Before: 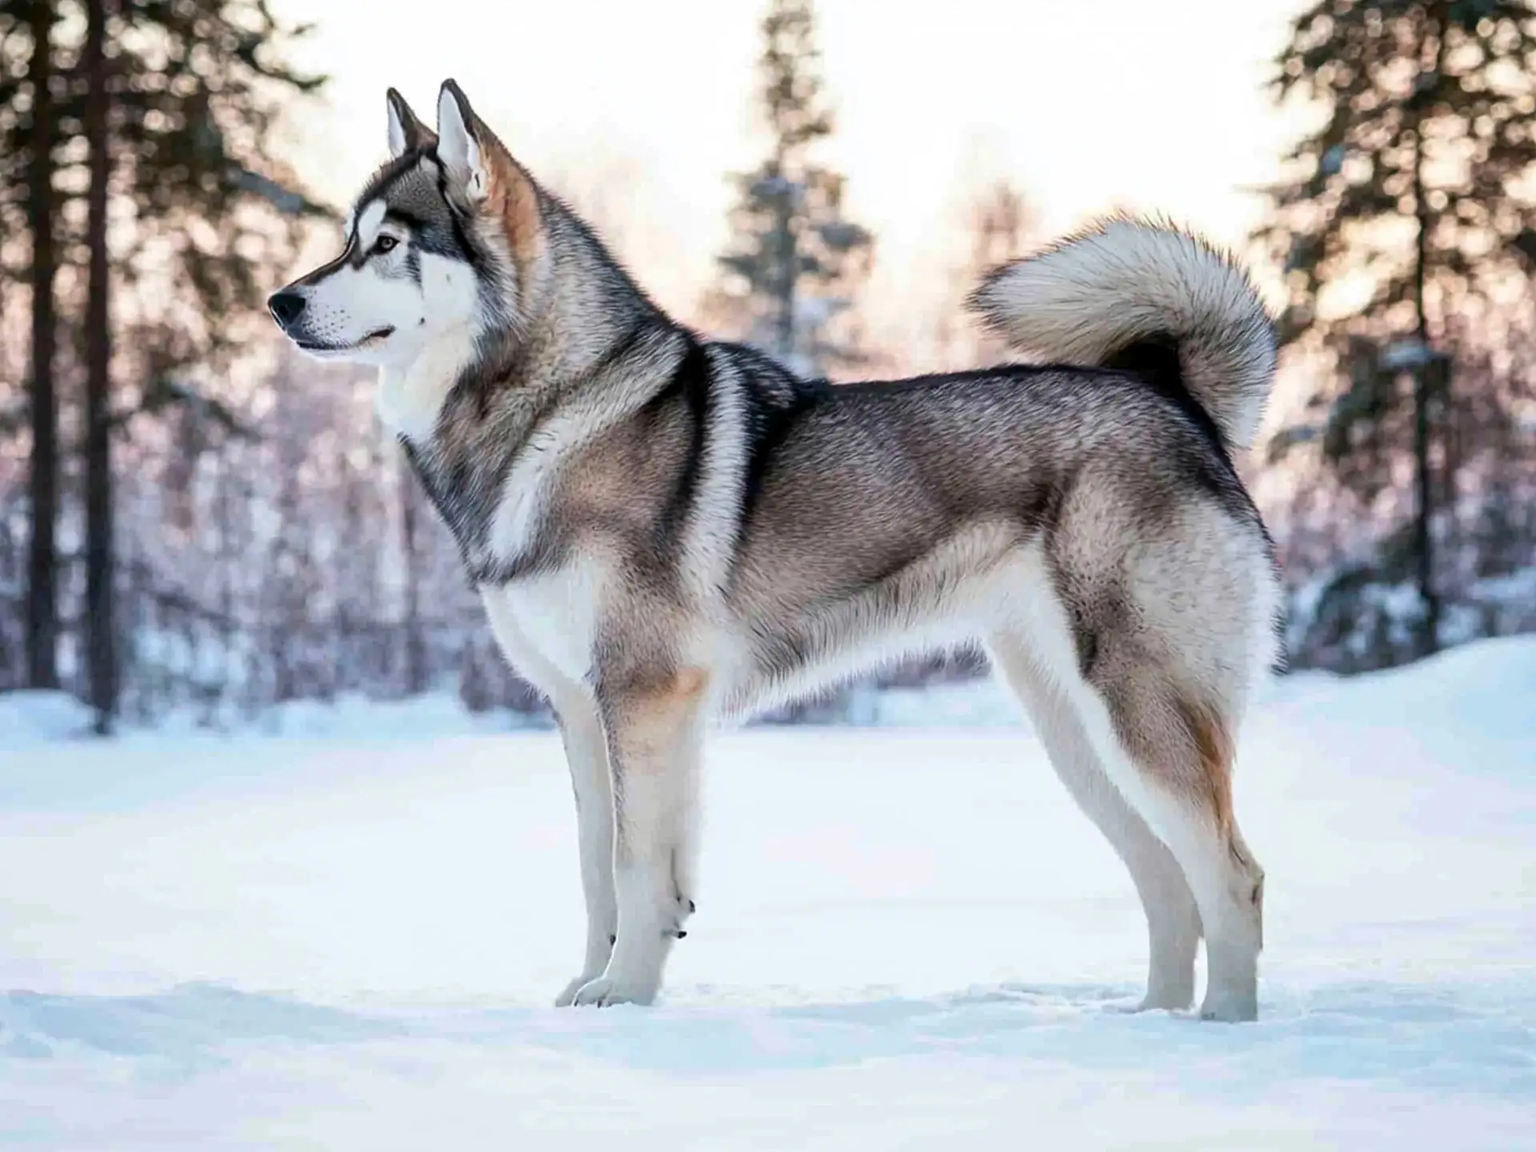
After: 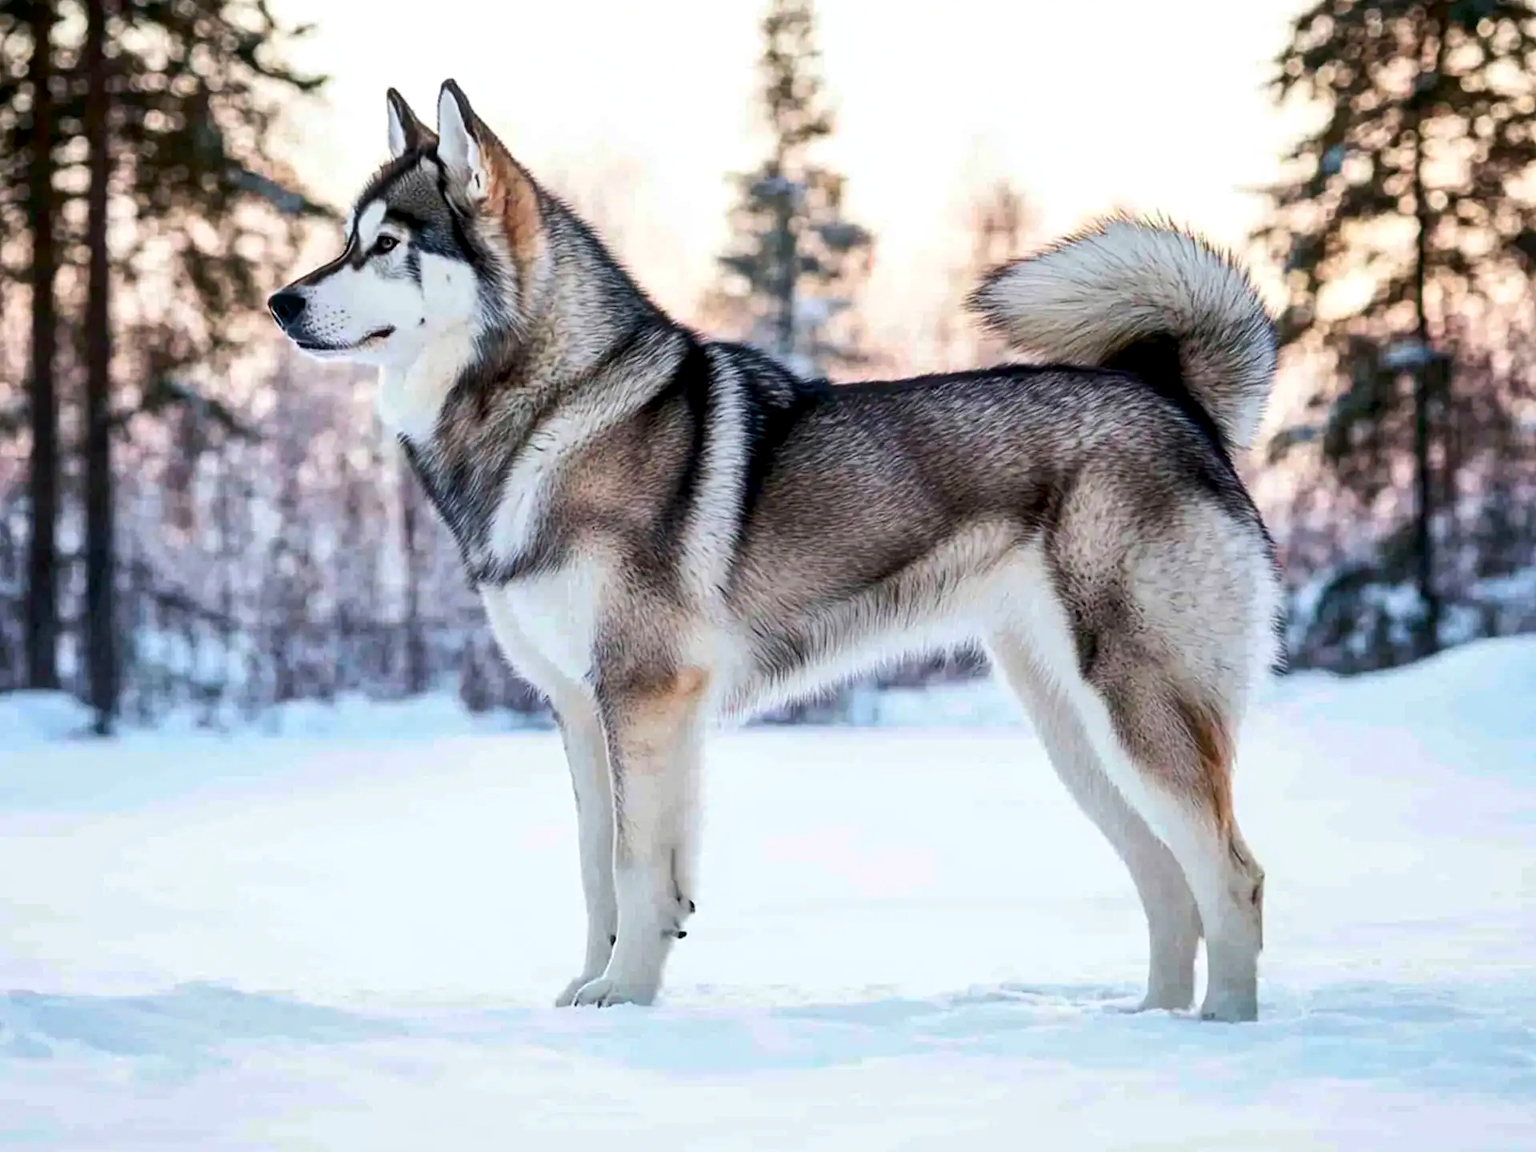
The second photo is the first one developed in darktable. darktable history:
contrast brightness saturation: contrast 0.13, brightness -0.05, saturation 0.16
local contrast: highlights 100%, shadows 100%, detail 120%, midtone range 0.2
